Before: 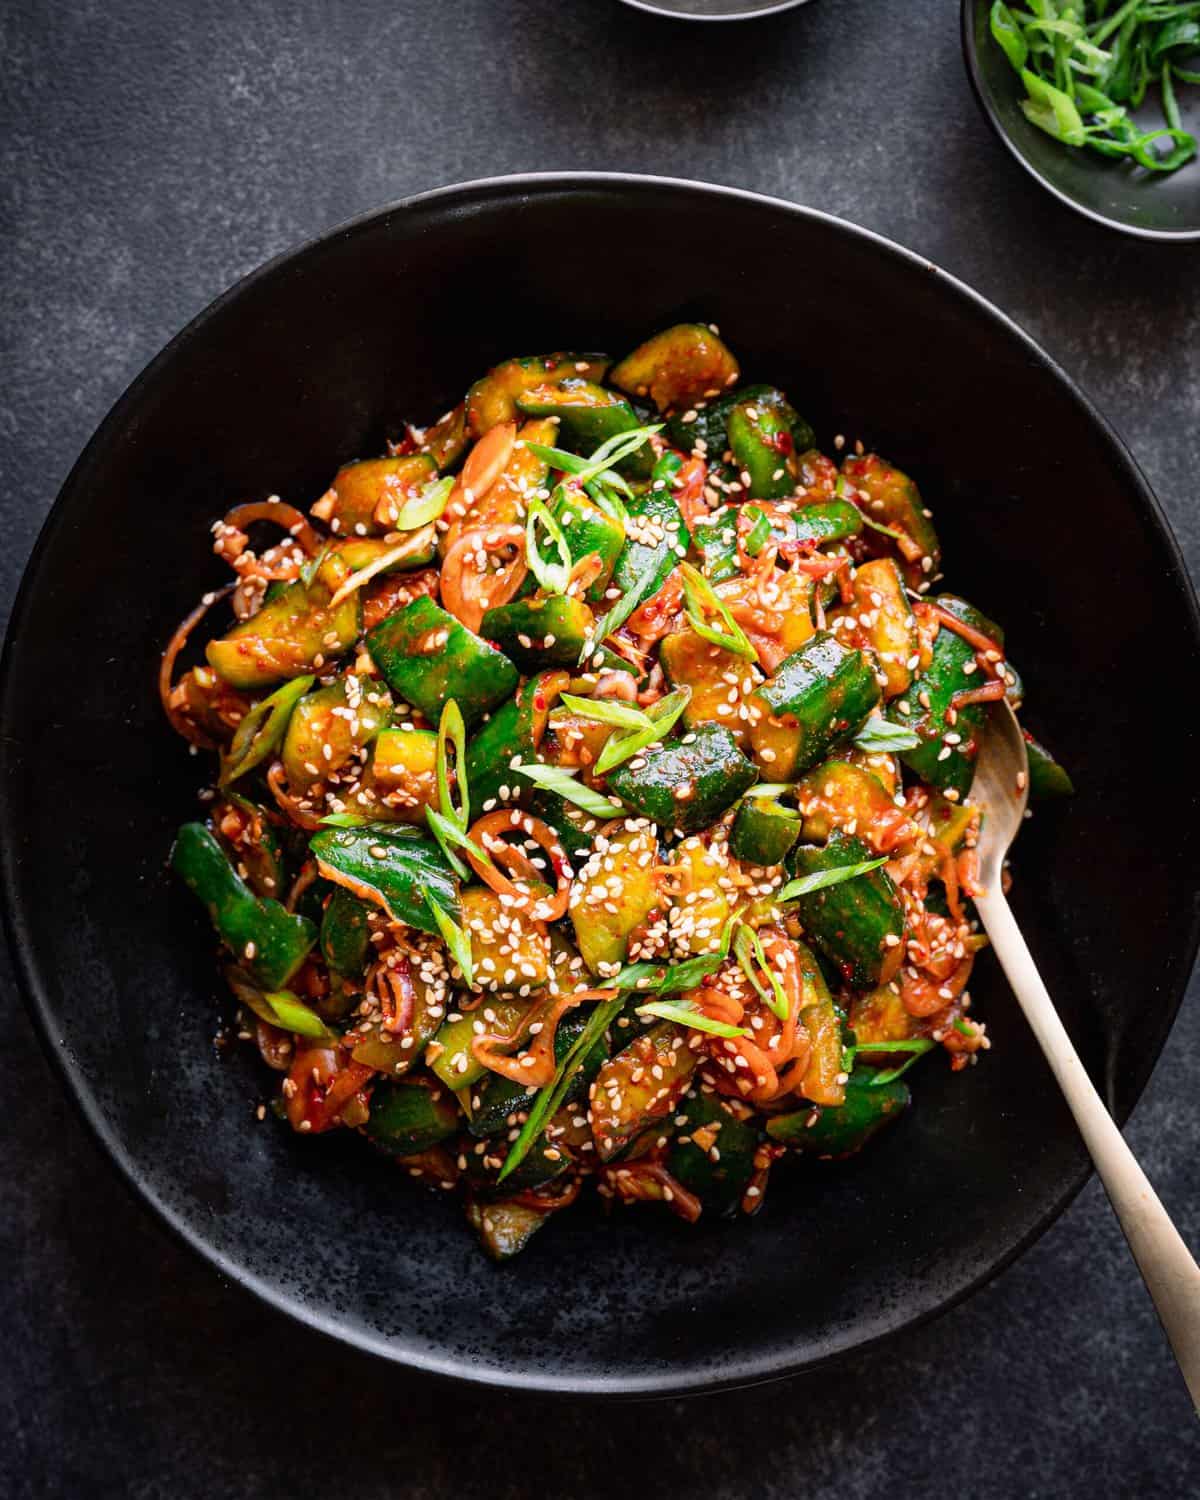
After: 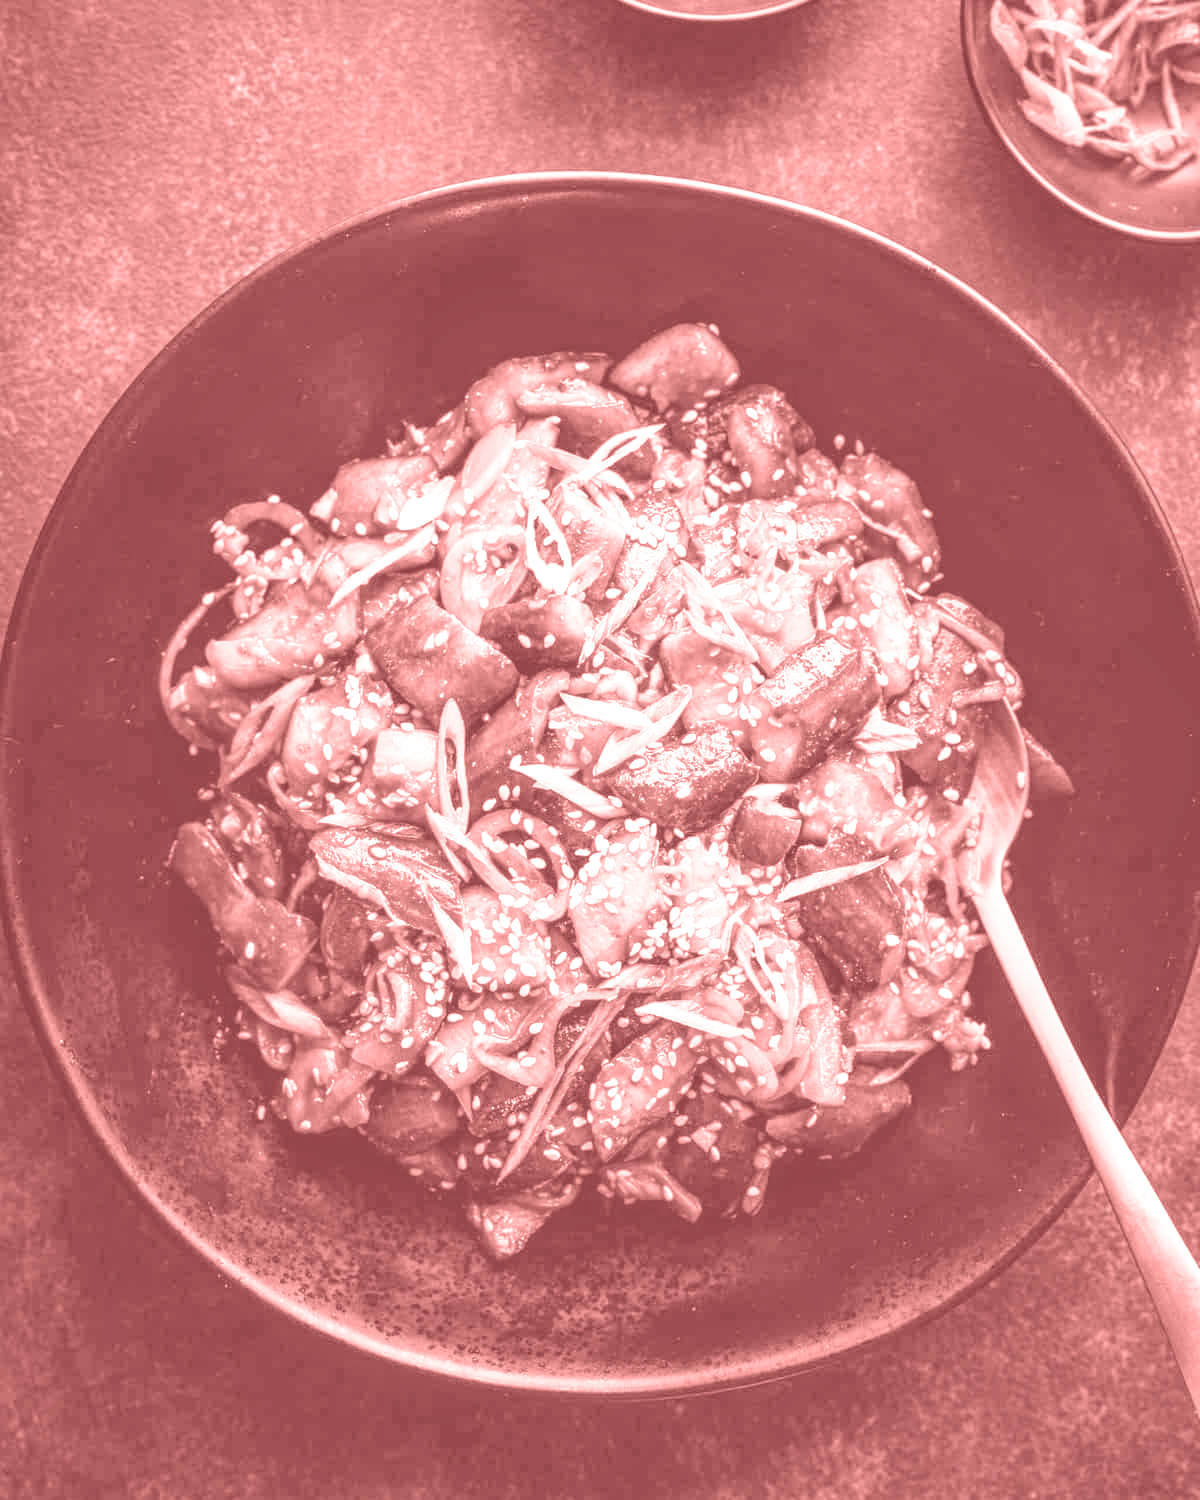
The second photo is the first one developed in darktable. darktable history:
colorize: saturation 51%, source mix 50.67%, lightness 50.67%
exposure: black level correction 0.001, exposure 1.646 EV, compensate exposure bias true, compensate highlight preservation false
local contrast: detail 150%
